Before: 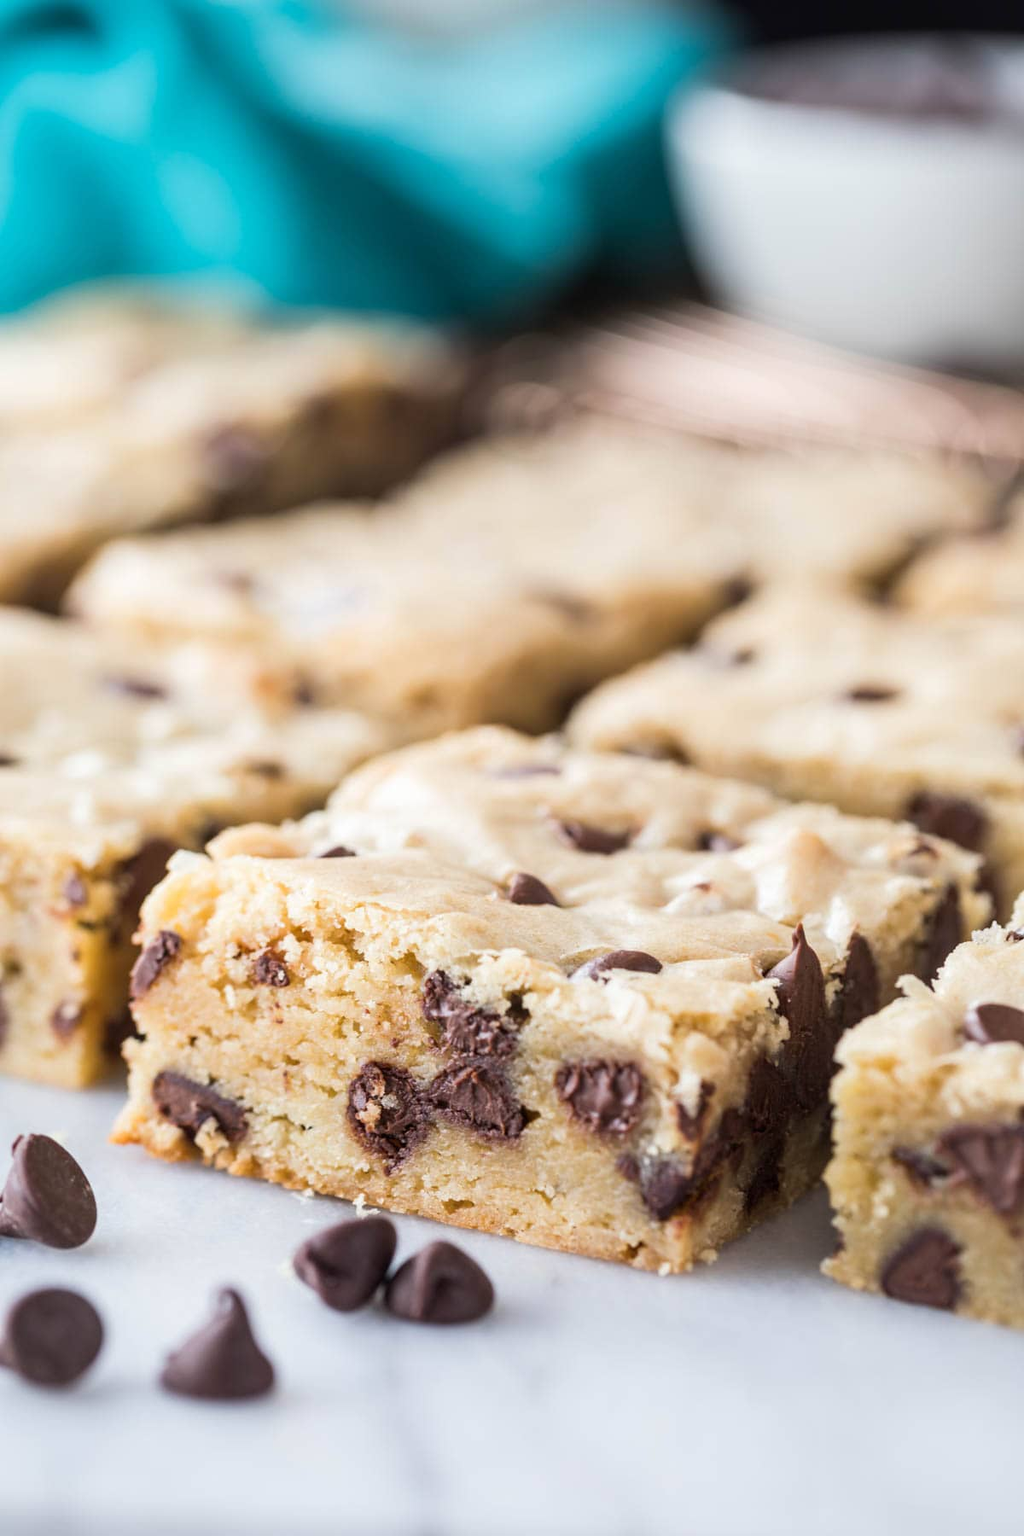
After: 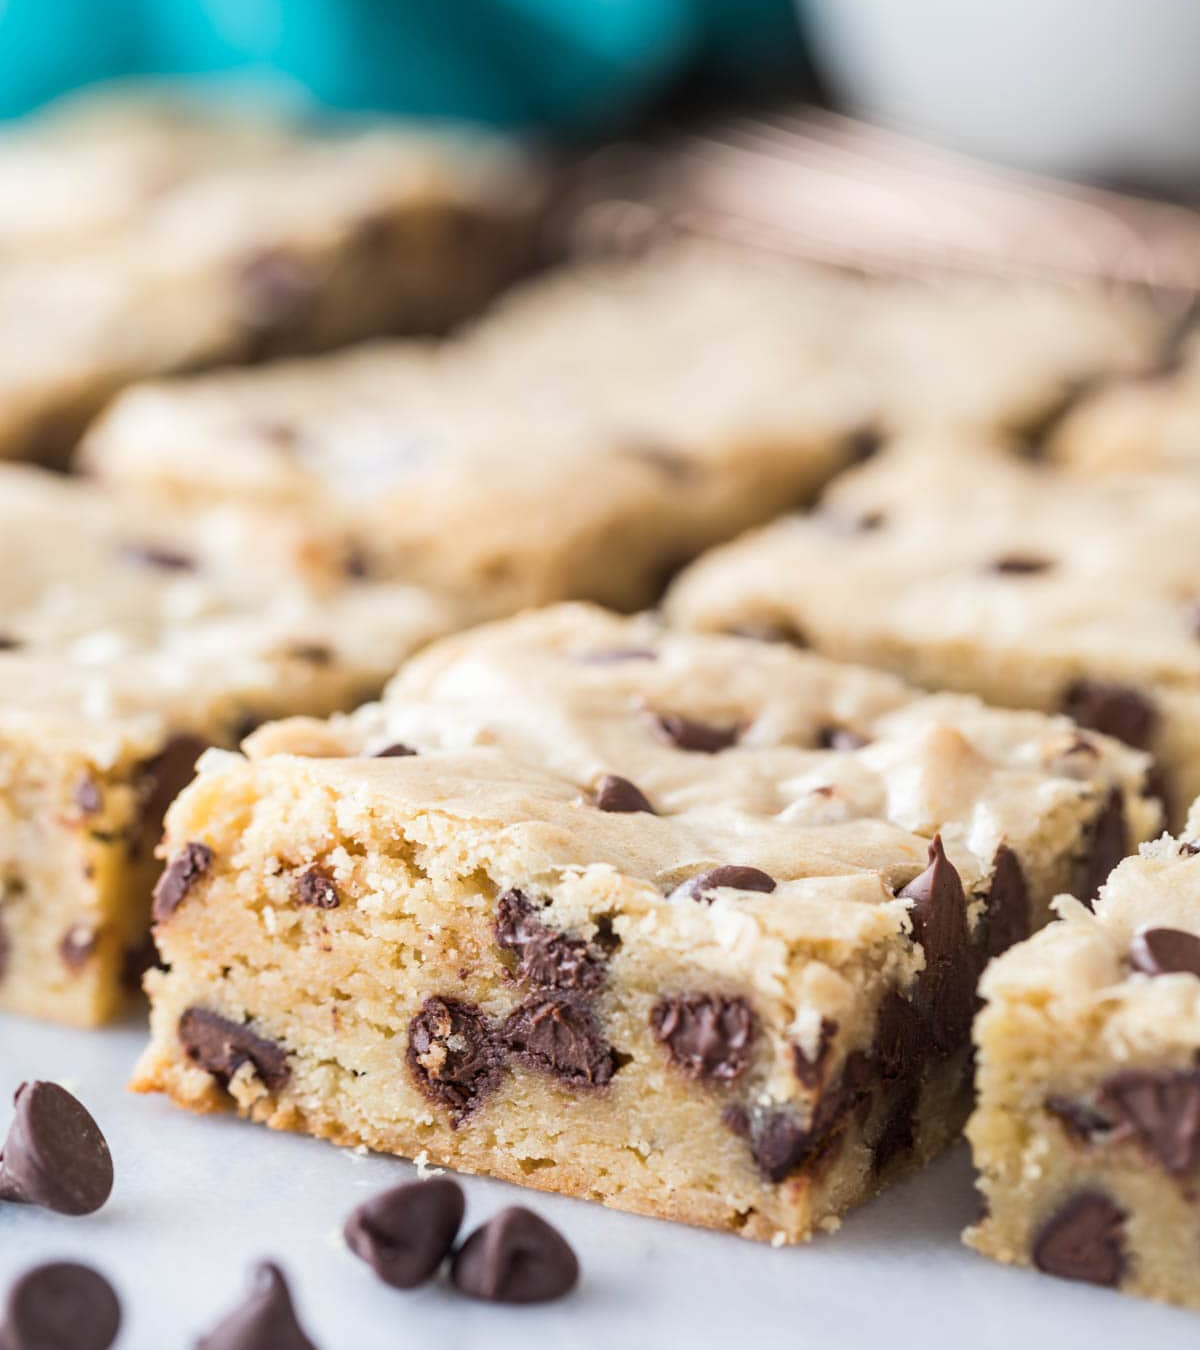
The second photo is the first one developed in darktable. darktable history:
crop: top 13.819%, bottom 11.169%
sharpen: radius 5.325, amount 0.312, threshold 26.433
